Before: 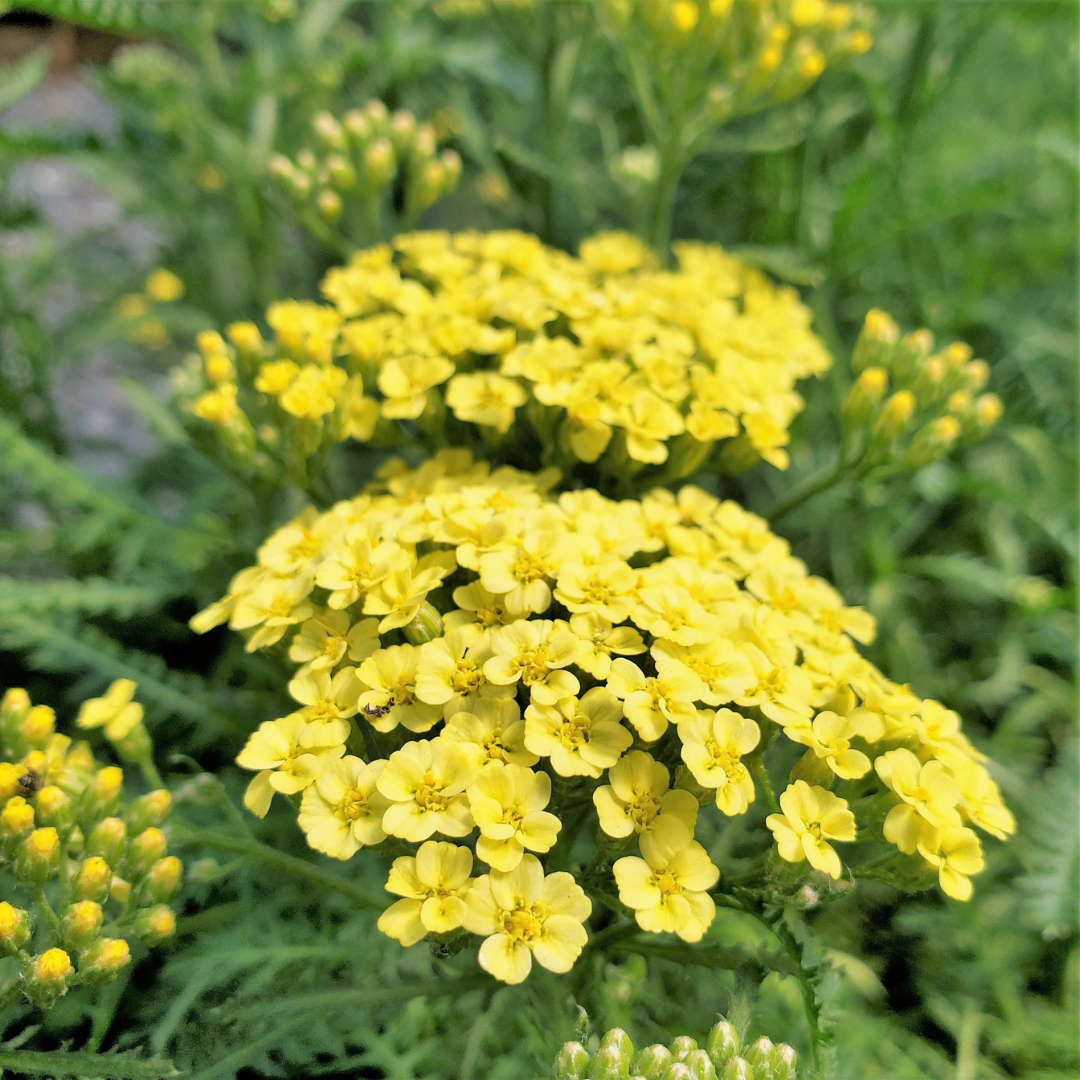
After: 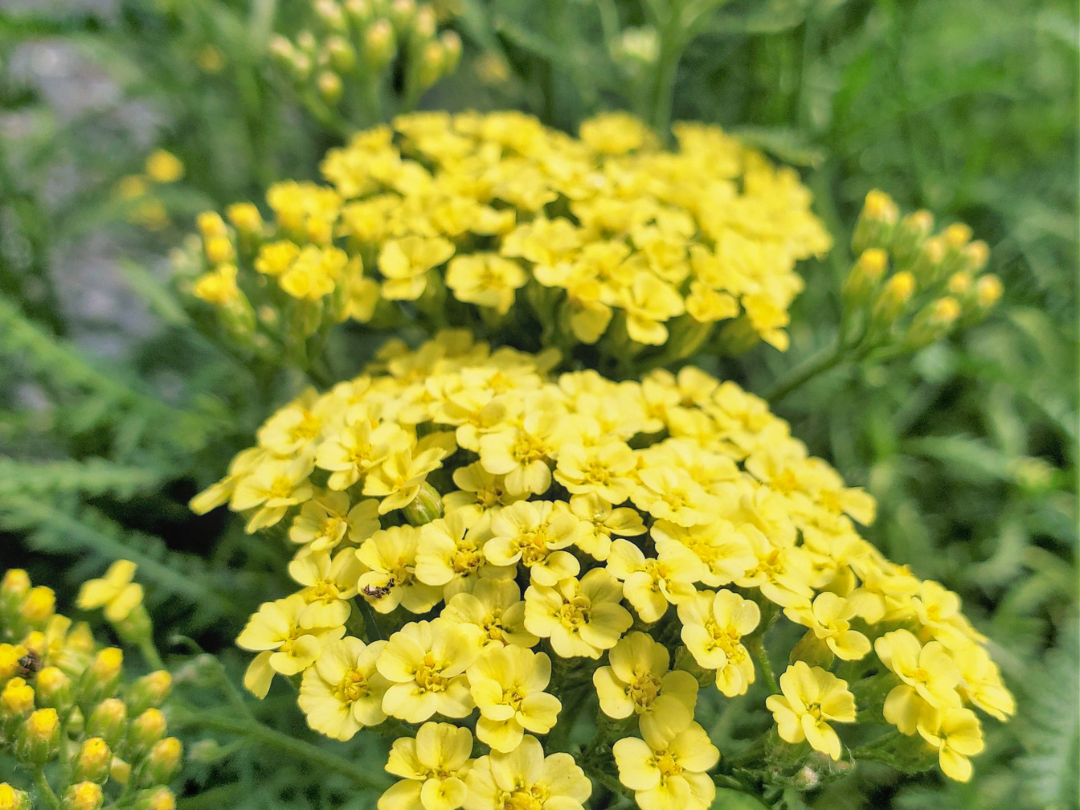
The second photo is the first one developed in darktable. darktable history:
crop: top 11.038%, bottom 13.962%
local contrast: detail 110%
